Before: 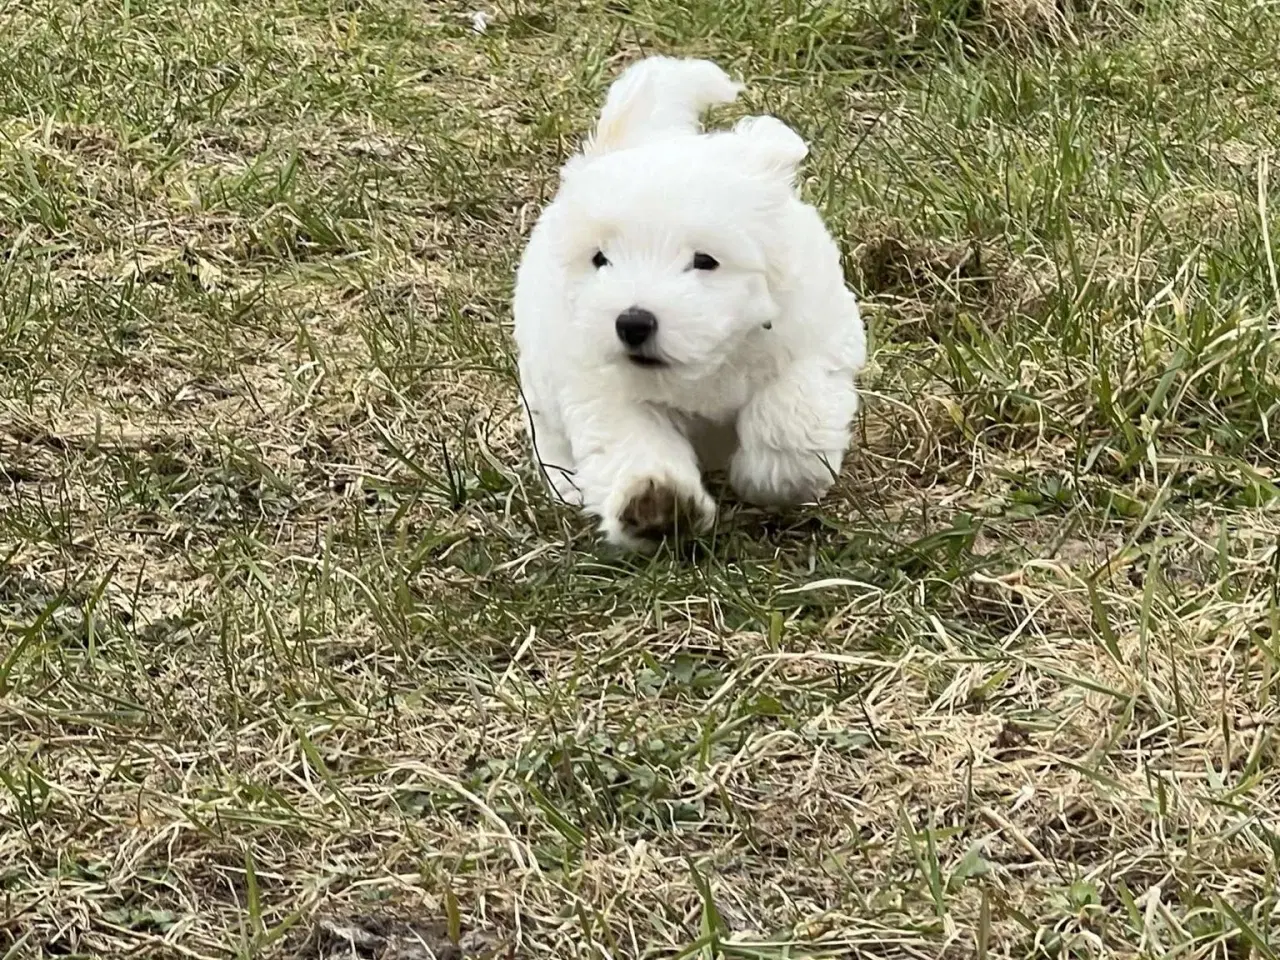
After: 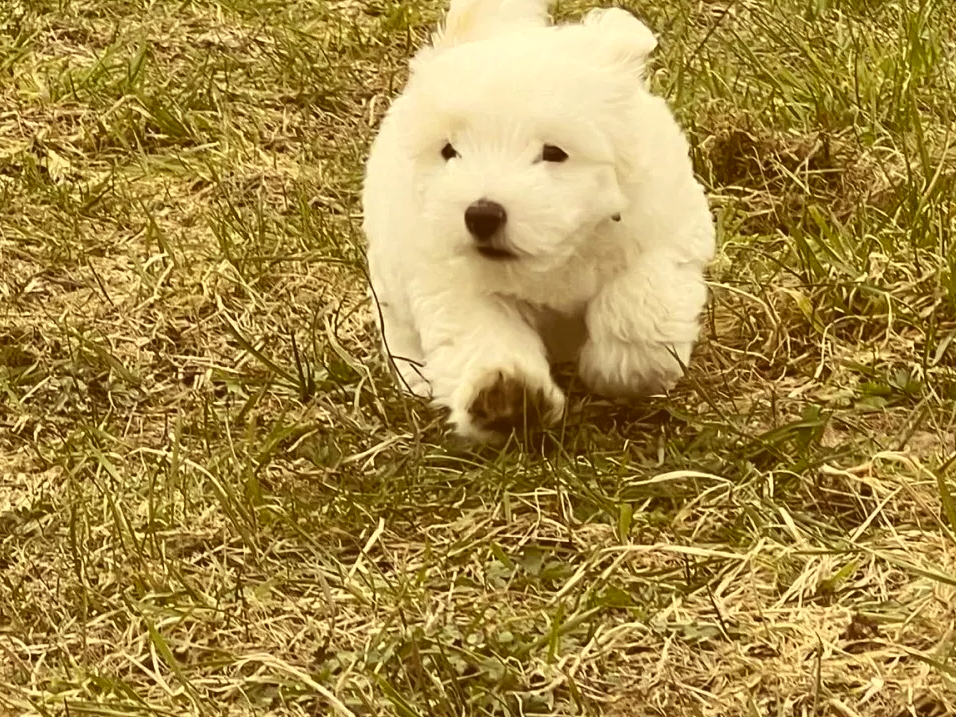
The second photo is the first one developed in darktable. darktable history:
crop and rotate: left 11.831%, top 11.346%, right 13.429%, bottom 13.899%
color correction: highlights a* 1.12, highlights b* 24.26, shadows a* 15.58, shadows b* 24.26
exposure: black level correction -0.015, compensate highlight preservation false
